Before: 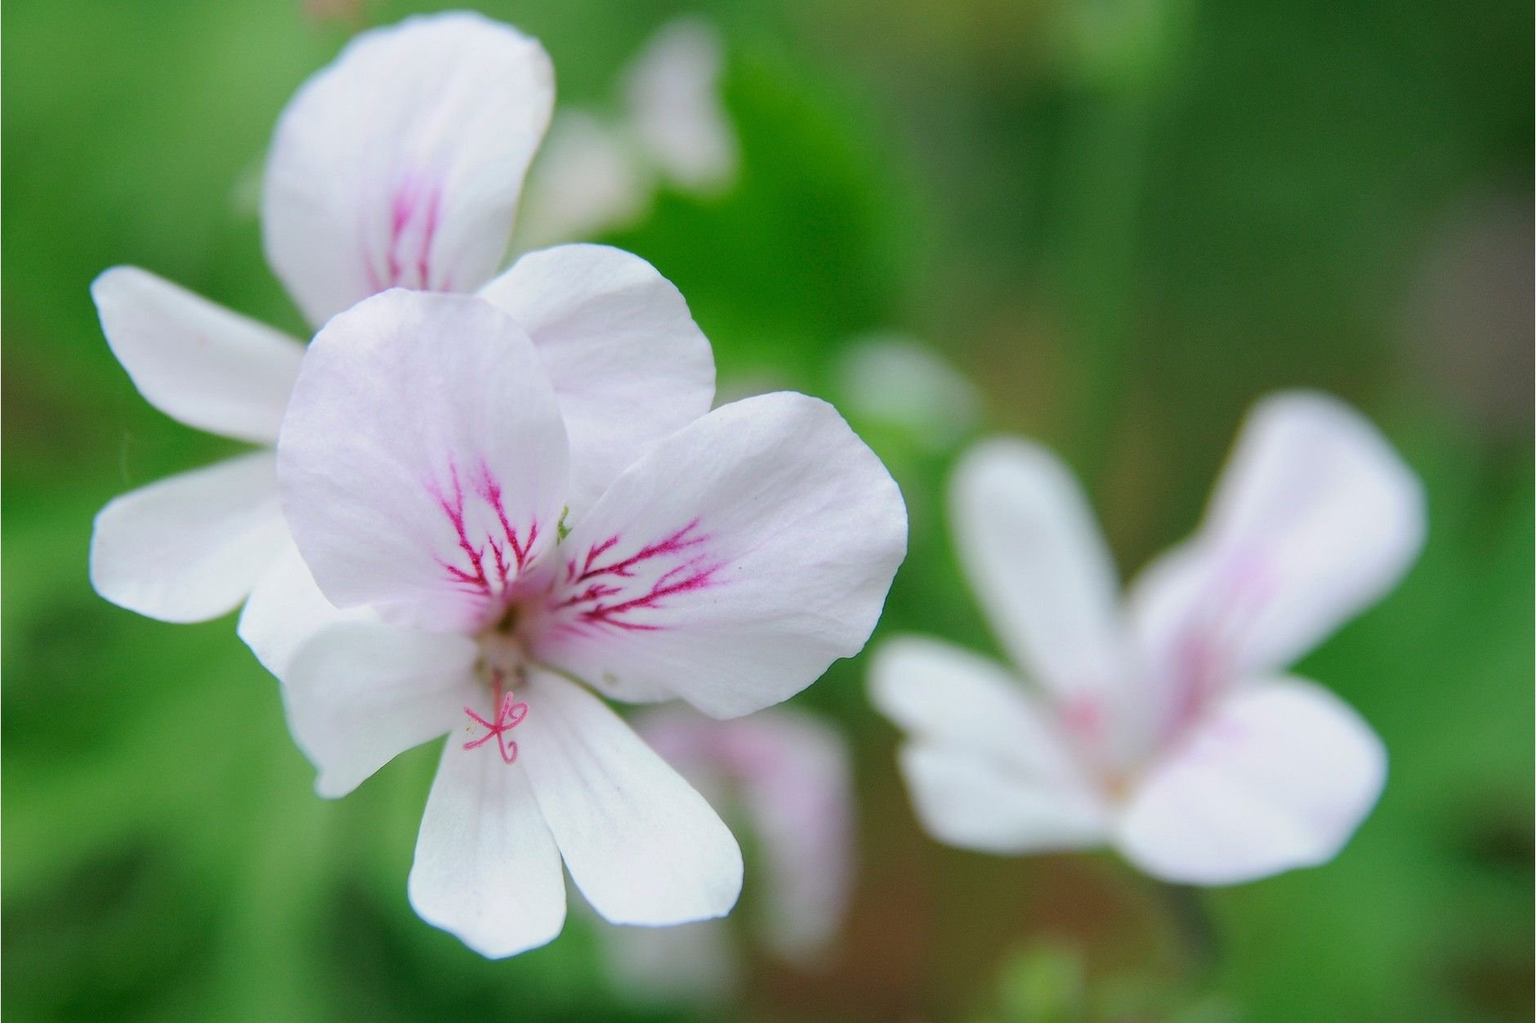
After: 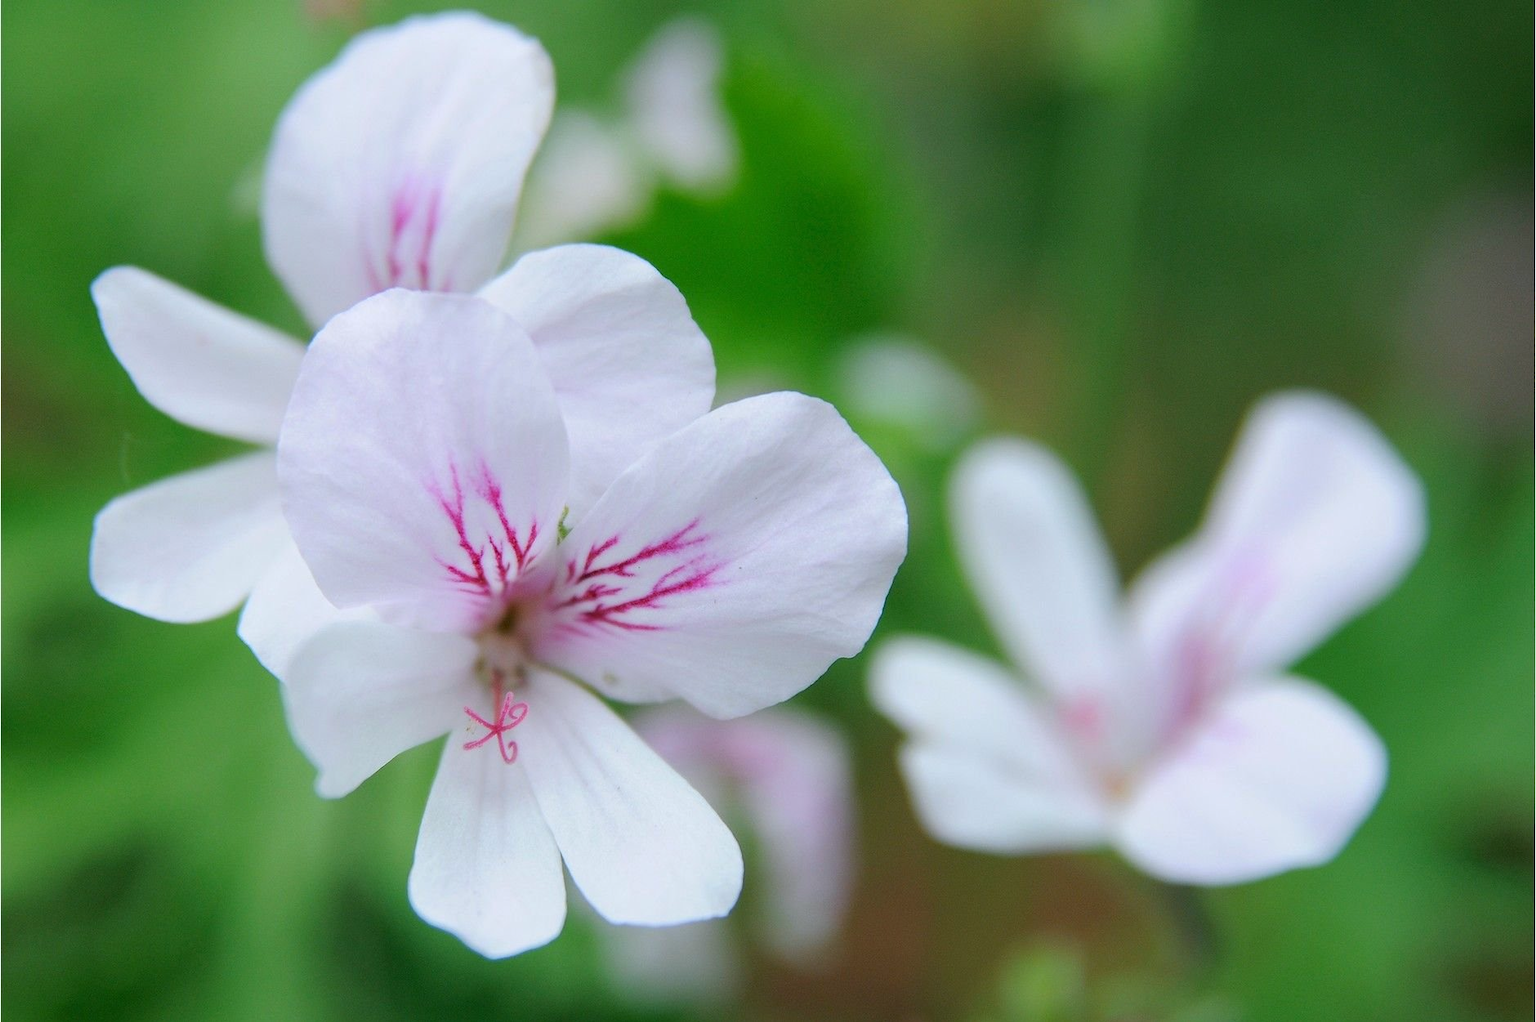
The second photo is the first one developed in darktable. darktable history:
white balance: red 0.983, blue 1.036
tone equalizer: on, module defaults
